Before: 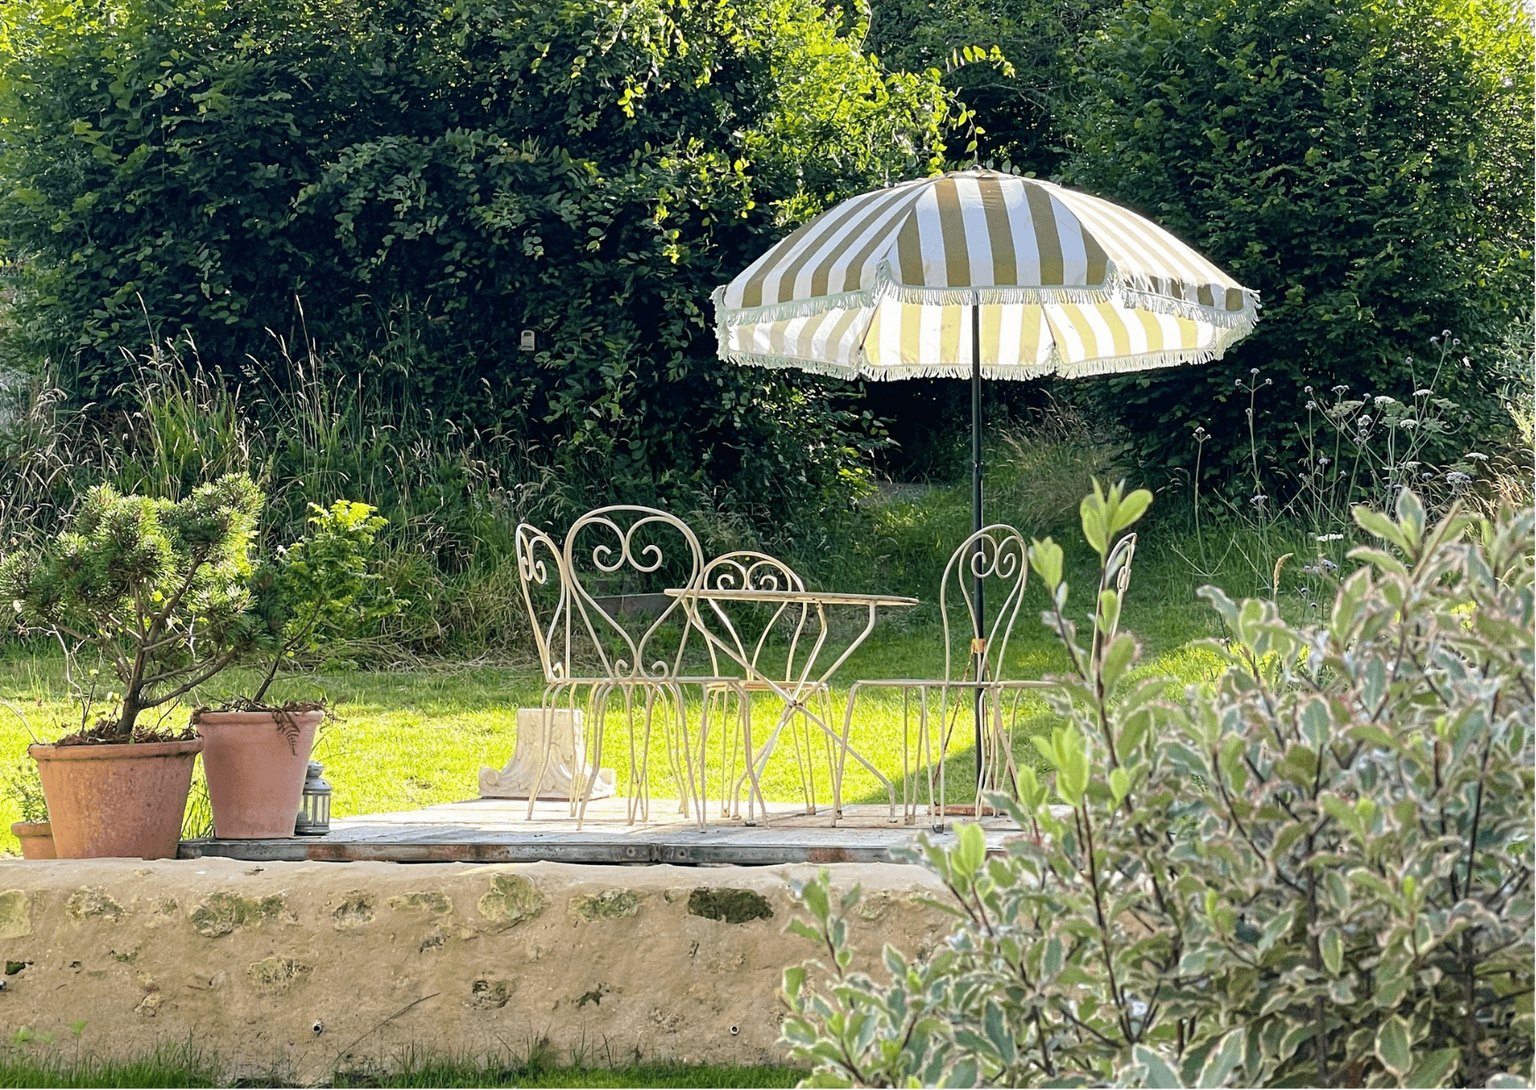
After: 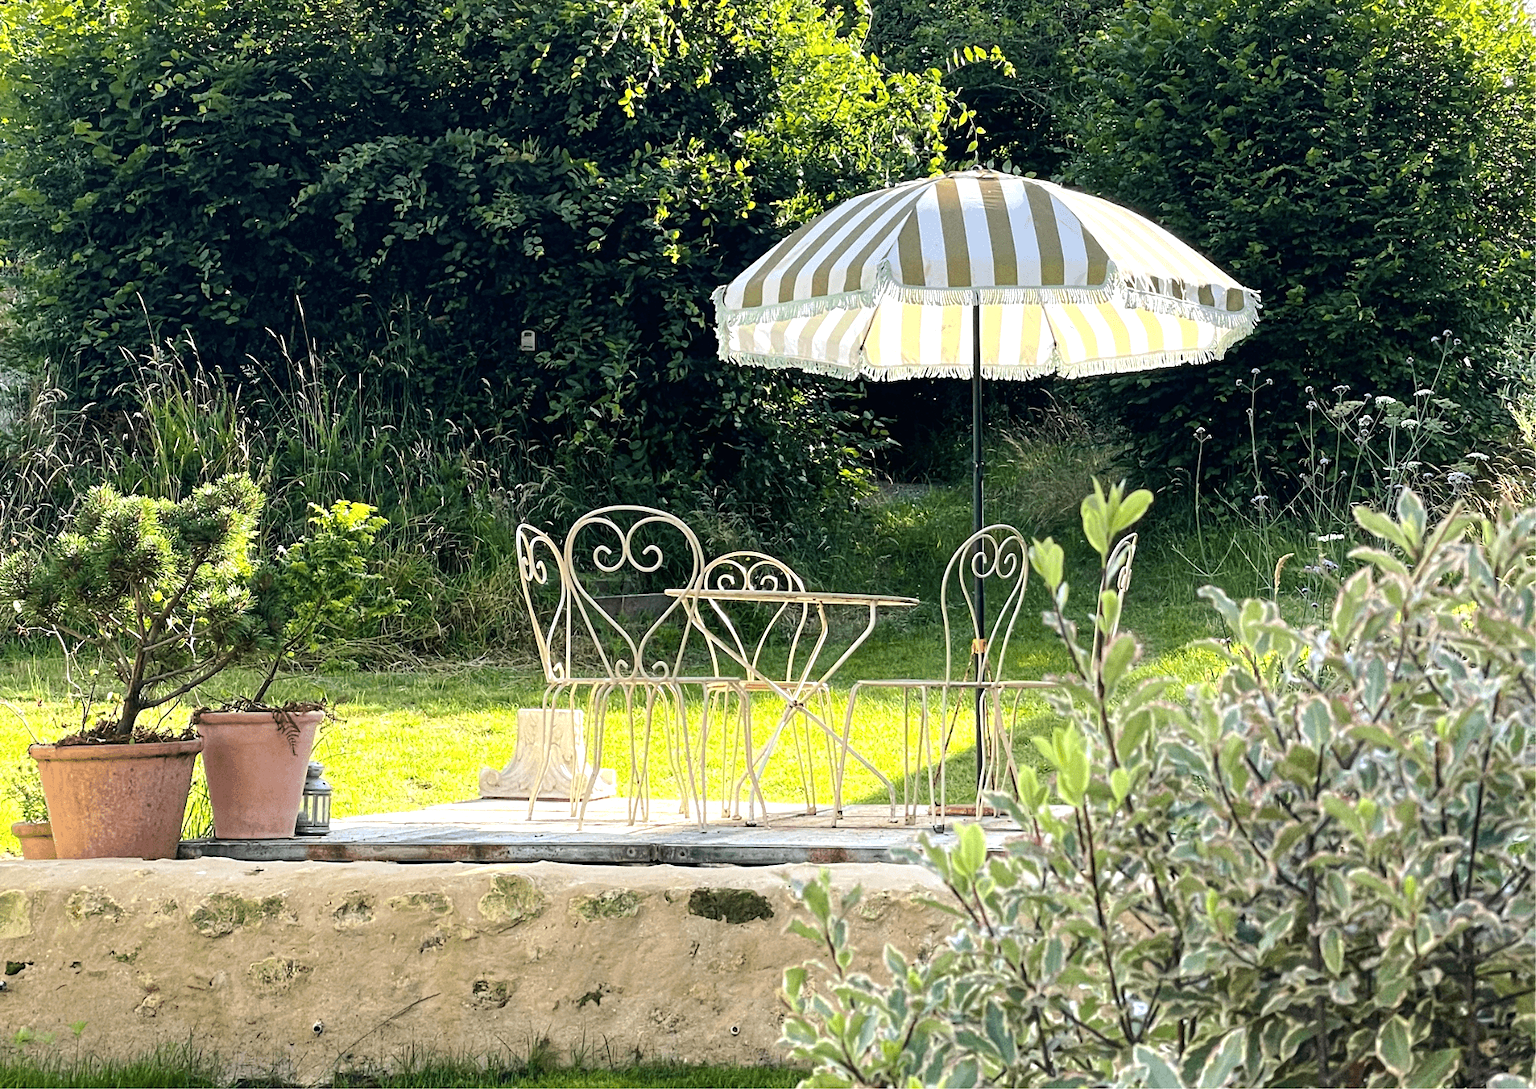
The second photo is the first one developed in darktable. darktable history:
tone equalizer: -8 EV -0.417 EV, -7 EV -0.389 EV, -6 EV -0.333 EV, -5 EV -0.222 EV, -3 EV 0.222 EV, -2 EV 0.333 EV, -1 EV 0.389 EV, +0 EV 0.417 EV, edges refinement/feathering 500, mask exposure compensation -1.57 EV, preserve details no
